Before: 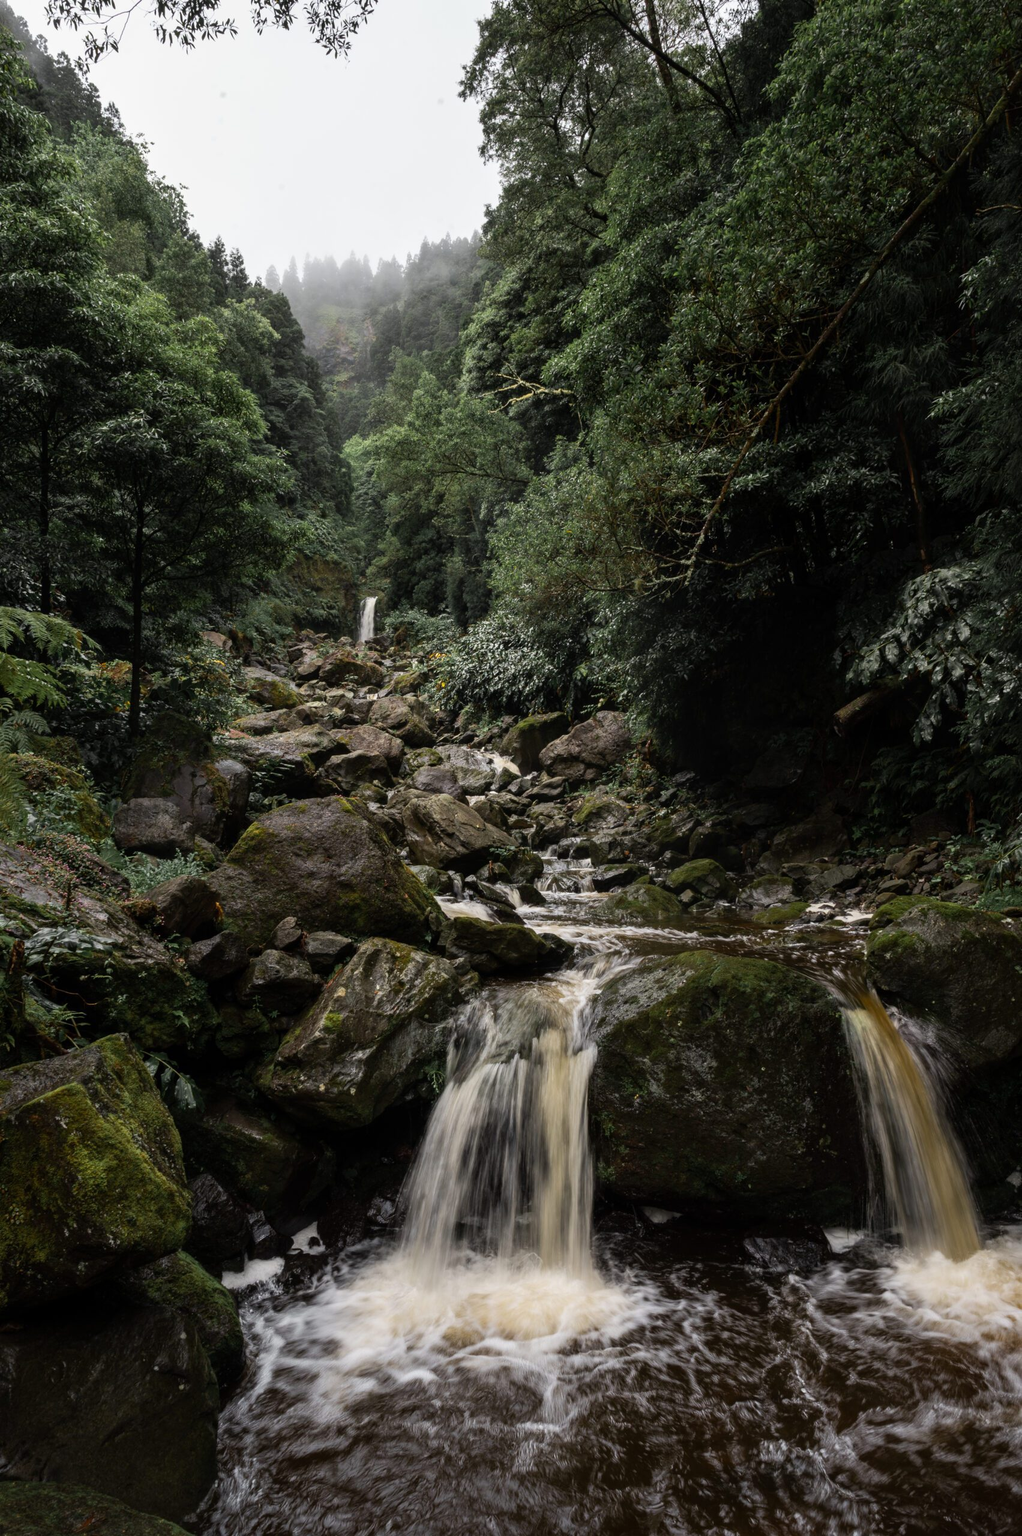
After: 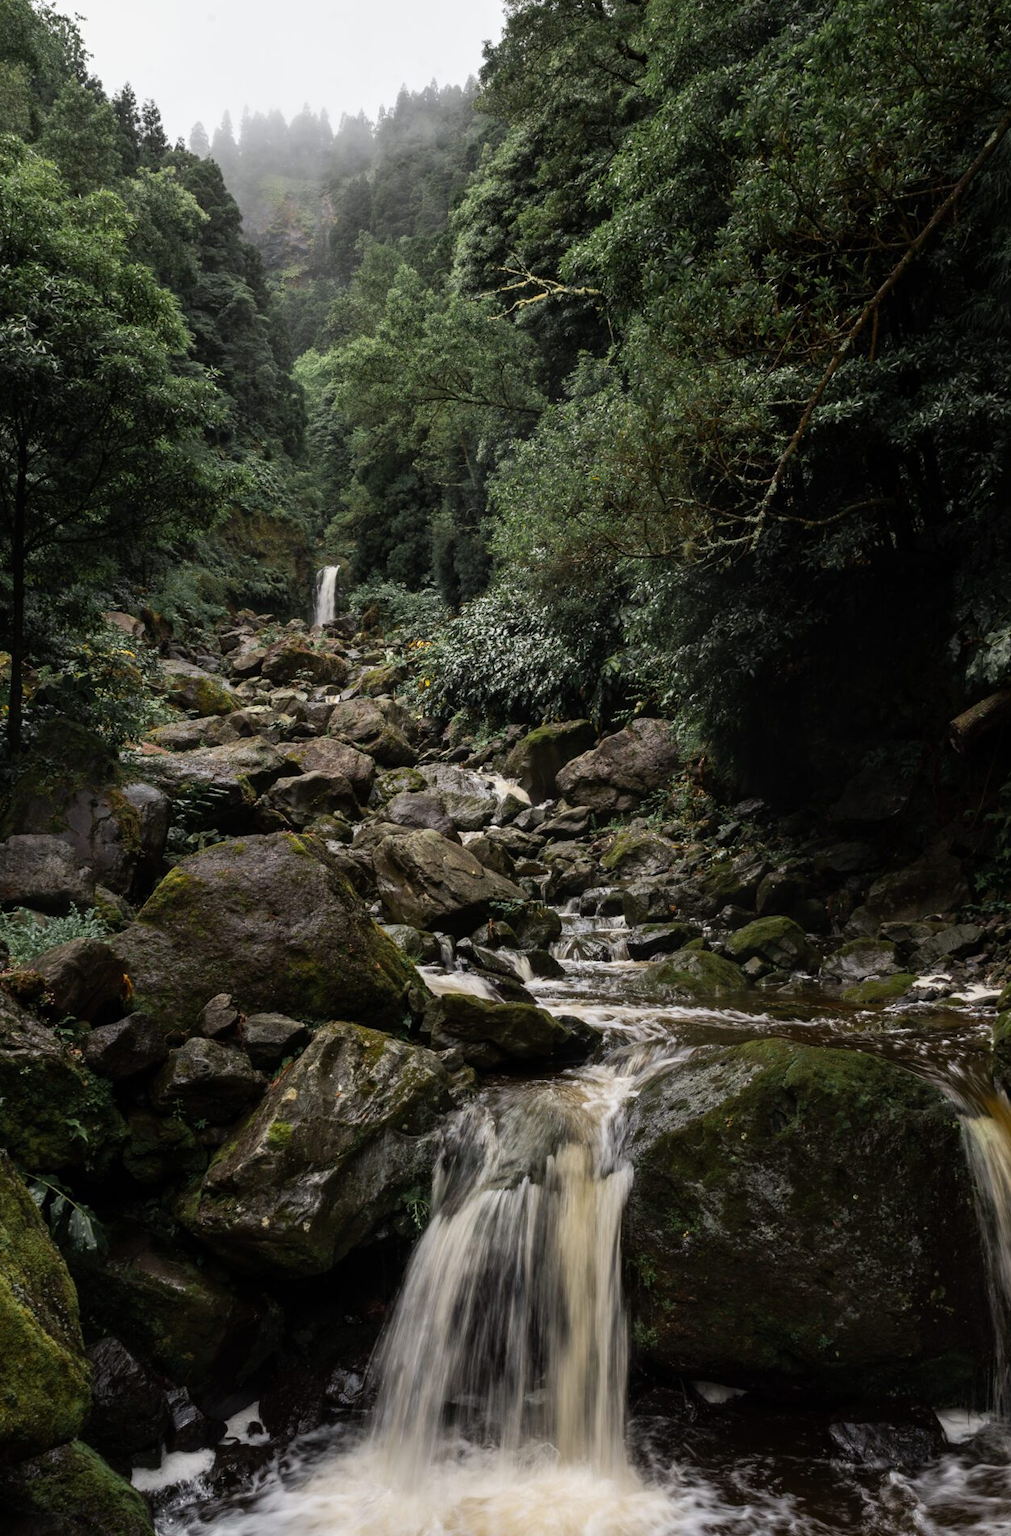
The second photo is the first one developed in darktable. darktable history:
crop and rotate: left 12.112%, top 11.357%, right 13.869%, bottom 13.868%
